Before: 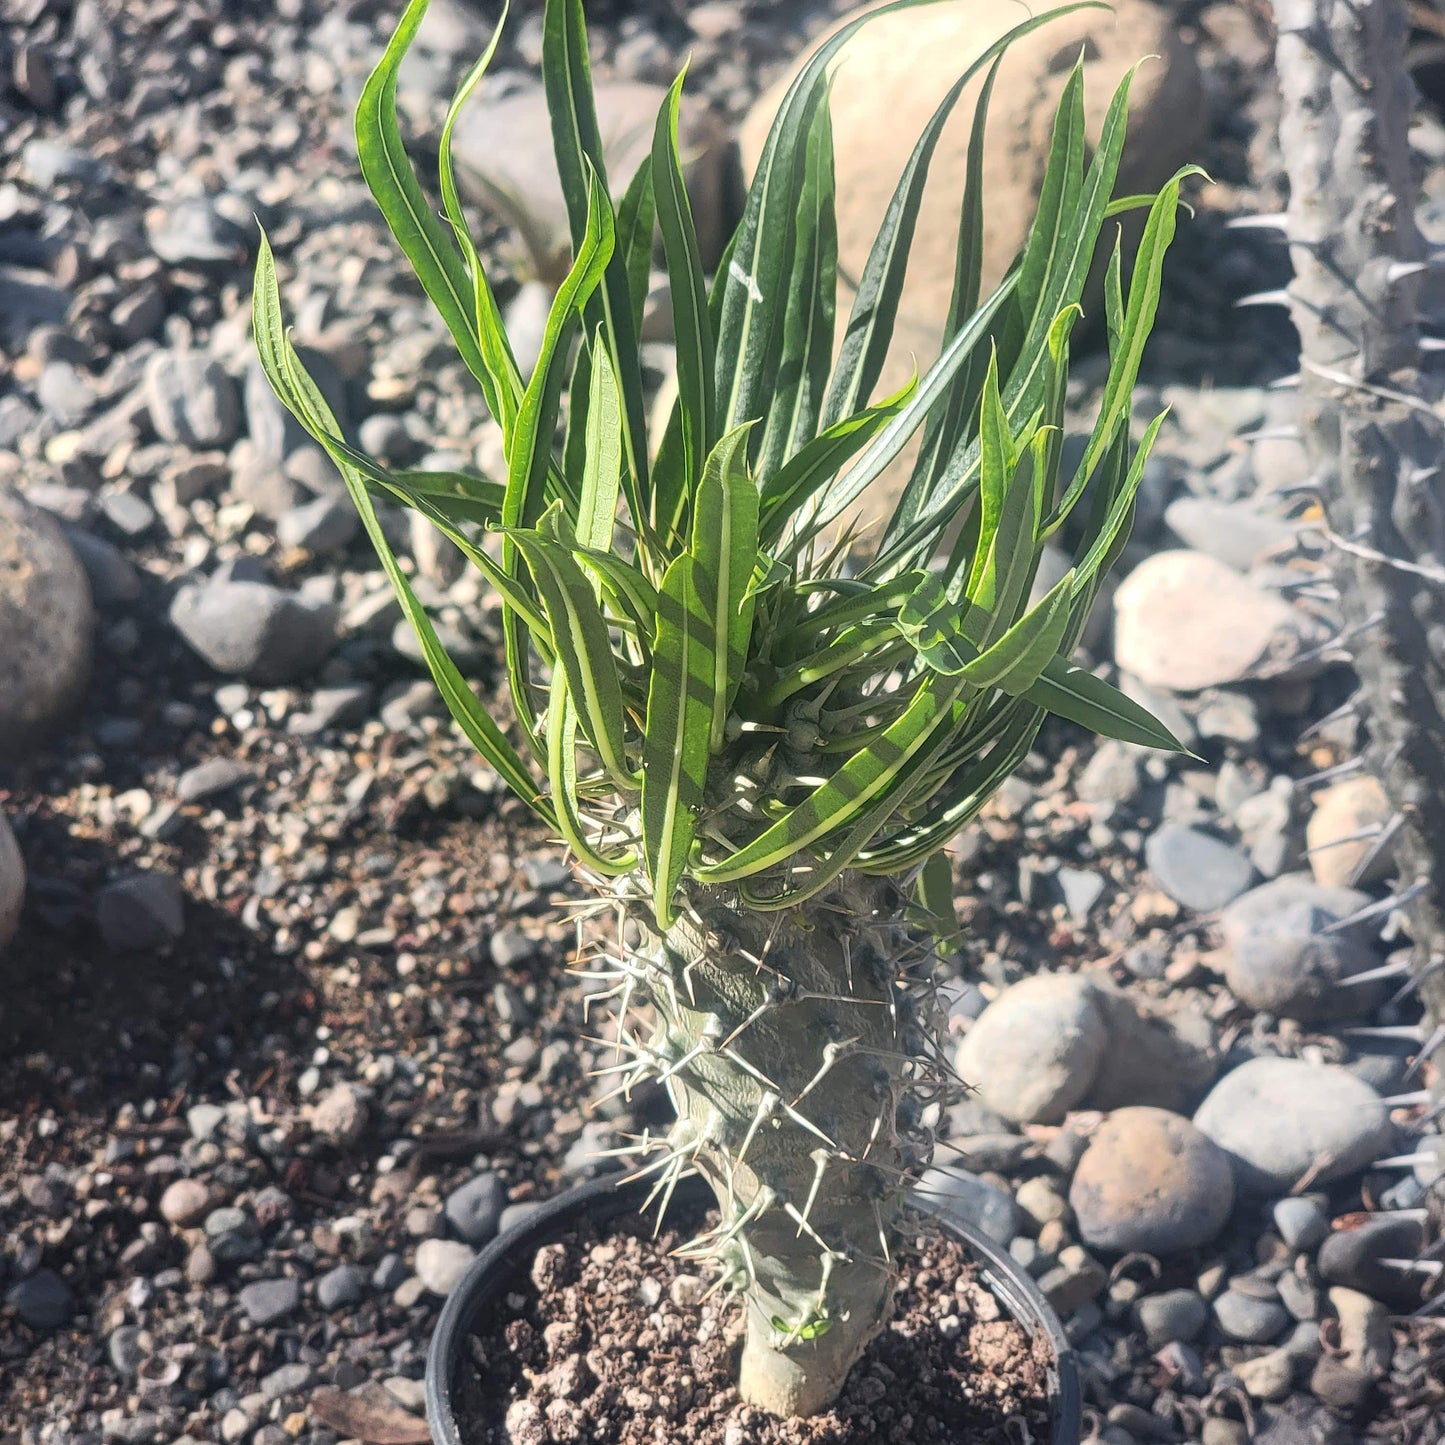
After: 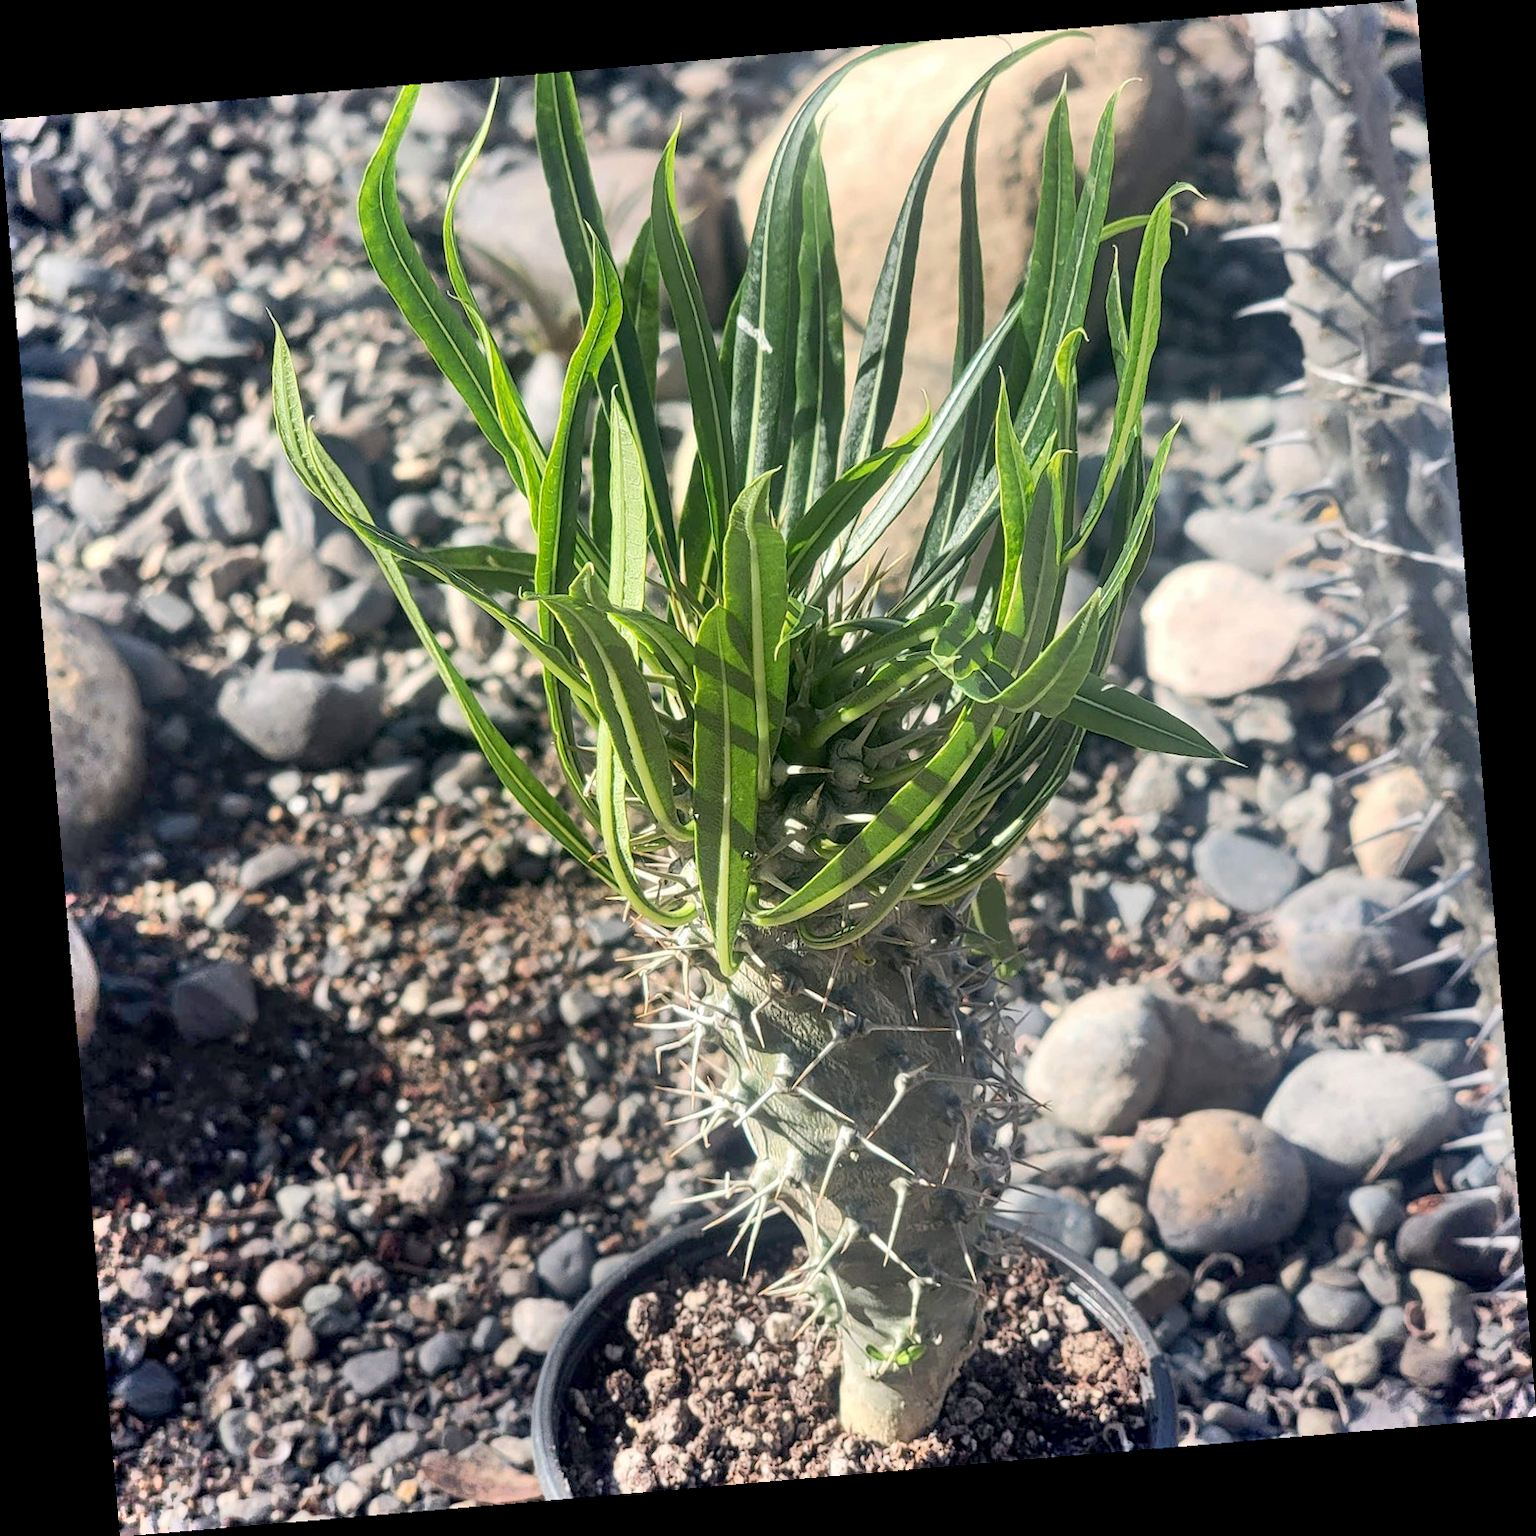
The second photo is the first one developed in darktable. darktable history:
shadows and highlights: soften with gaussian
exposure: black level correction 0.012, compensate highlight preservation false
rotate and perspective: rotation -4.86°, automatic cropping off
